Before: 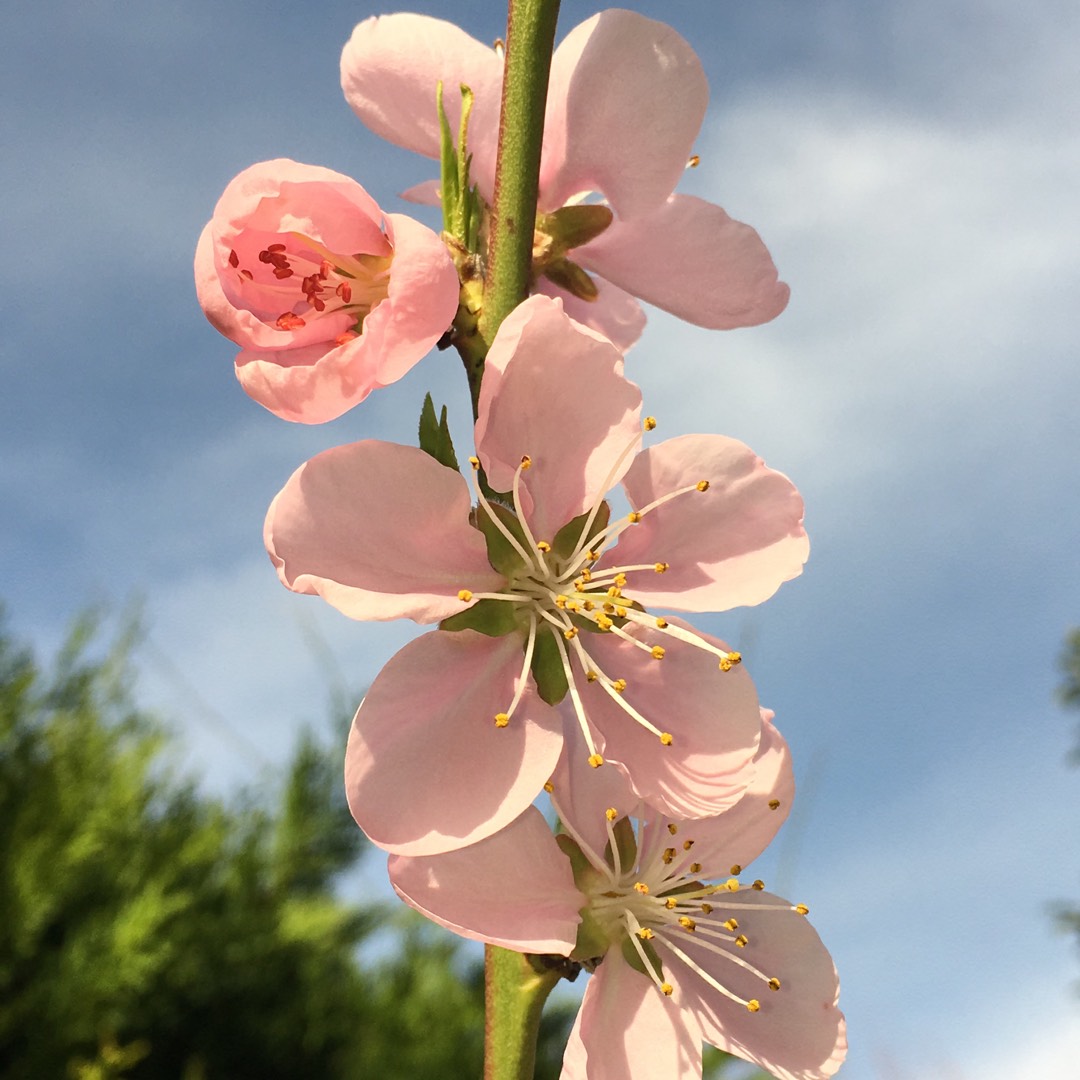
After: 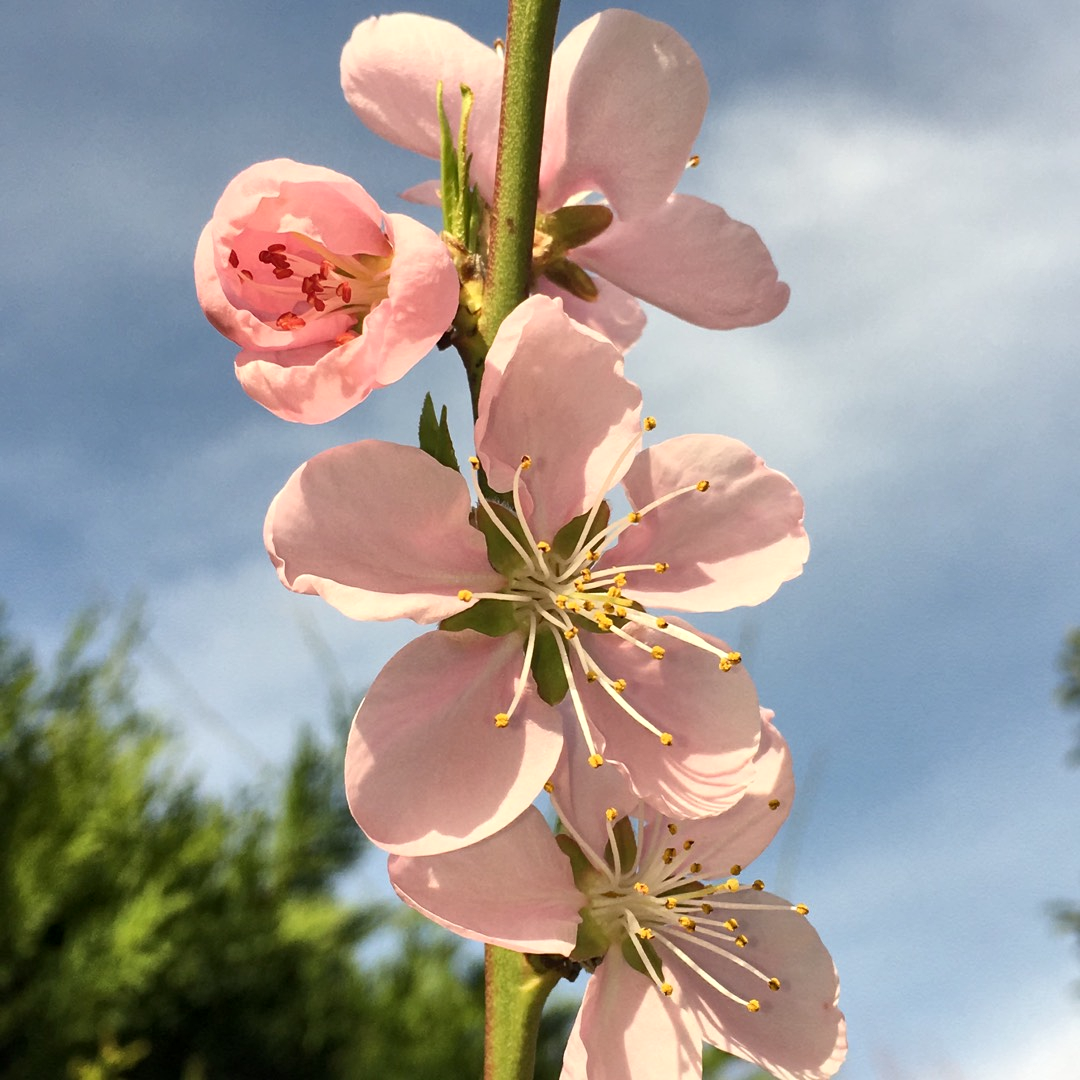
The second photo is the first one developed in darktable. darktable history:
local contrast: mode bilateral grid, contrast 21, coarseness 50, detail 132%, midtone range 0.2
